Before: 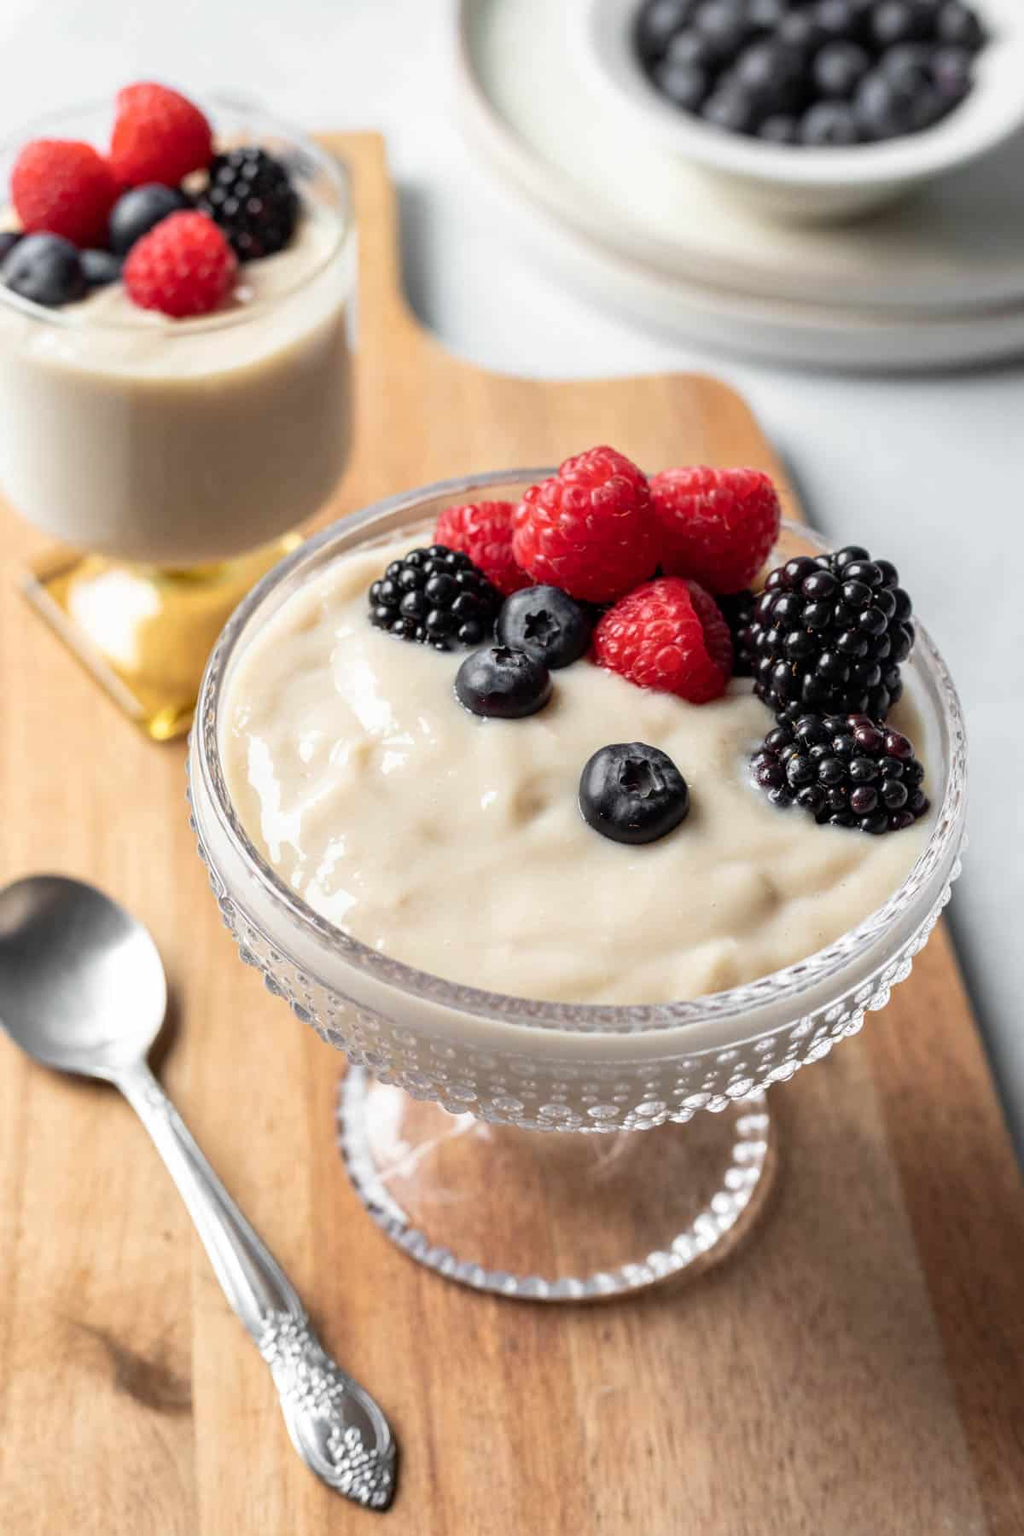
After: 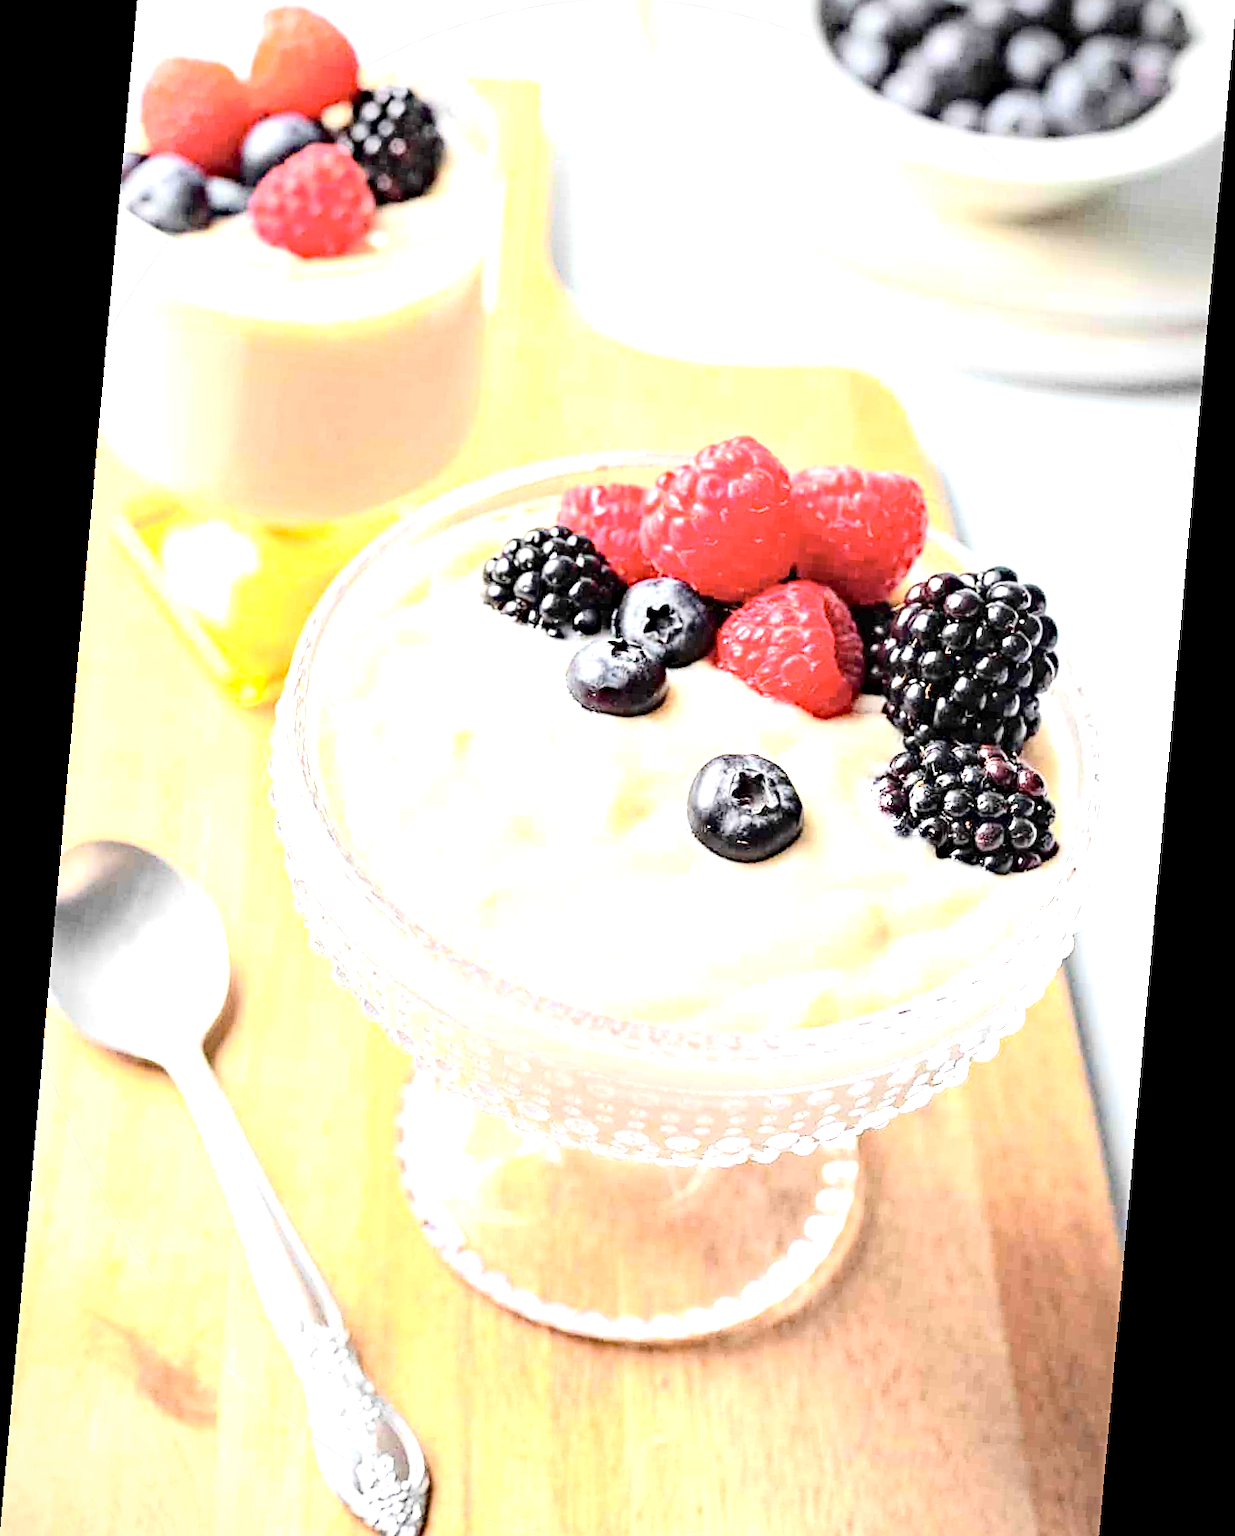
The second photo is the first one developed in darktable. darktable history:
sharpen: on, module defaults
exposure: exposure 2 EV, compensate highlight preservation false
crop and rotate: top 5.609%, bottom 5.609%
vignetting: fall-off start 100%, fall-off radius 64.94%, automatic ratio true, unbound false
haze removal: compatibility mode true, adaptive false
rotate and perspective: rotation 5.12°, automatic cropping off
tone curve: curves: ch0 [(0, 0) (0.003, 0.003) (0.011, 0.01) (0.025, 0.023) (0.044, 0.041) (0.069, 0.064) (0.1, 0.094) (0.136, 0.143) (0.177, 0.205) (0.224, 0.281) (0.277, 0.367) (0.335, 0.457) (0.399, 0.542) (0.468, 0.629) (0.543, 0.711) (0.623, 0.788) (0.709, 0.863) (0.801, 0.912) (0.898, 0.955) (1, 1)], color space Lab, independent channels, preserve colors none
